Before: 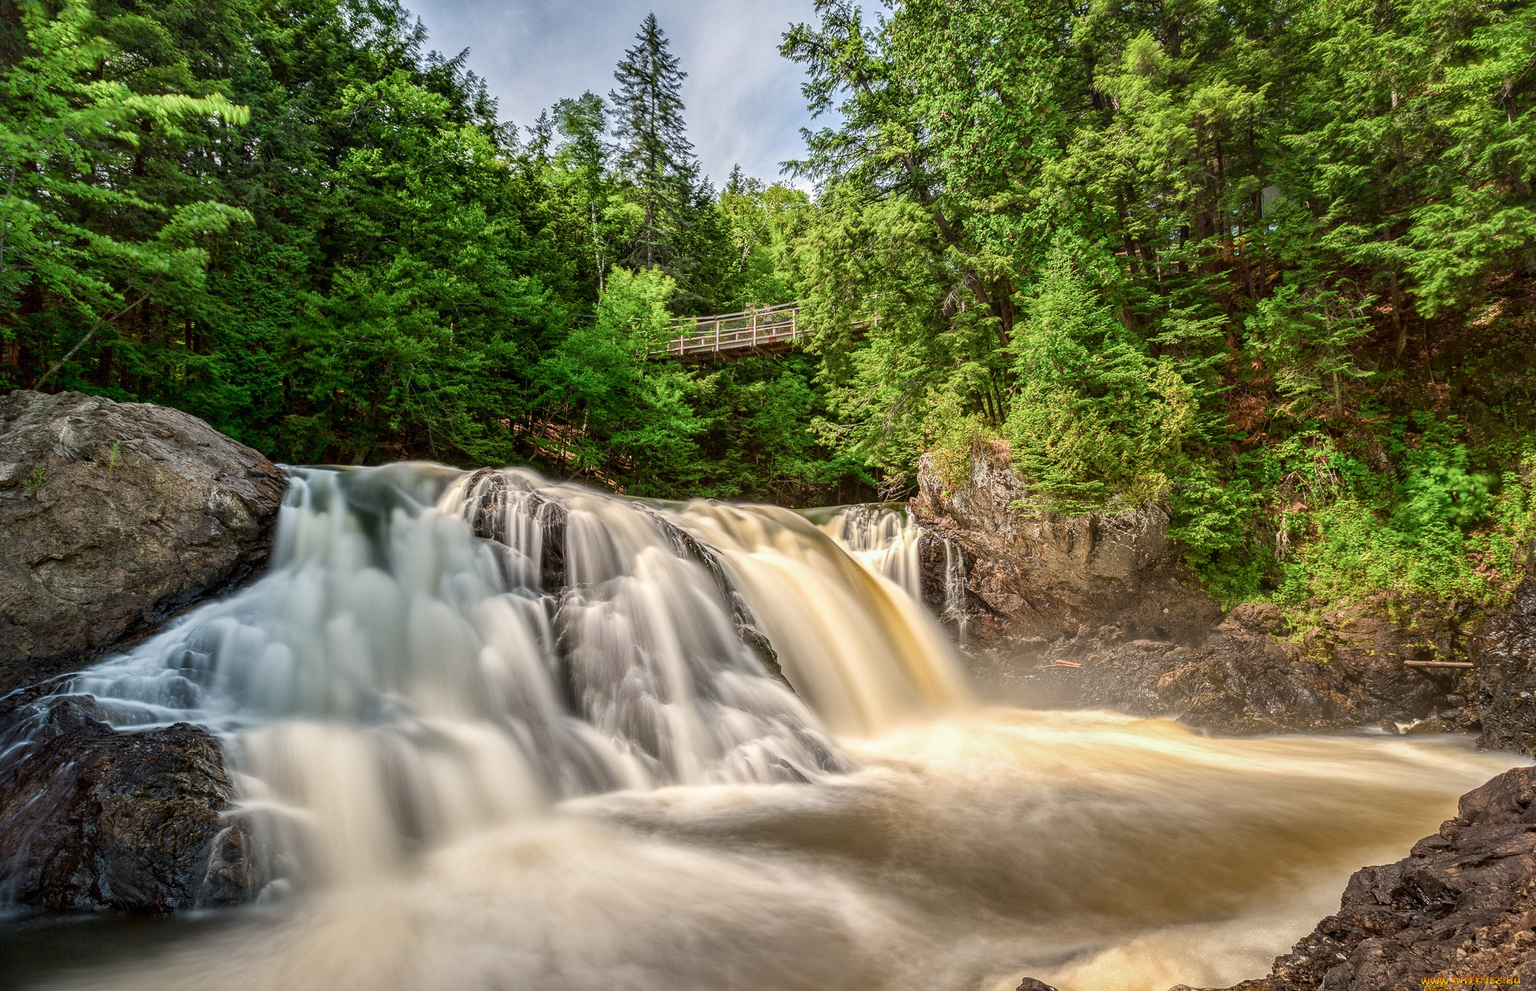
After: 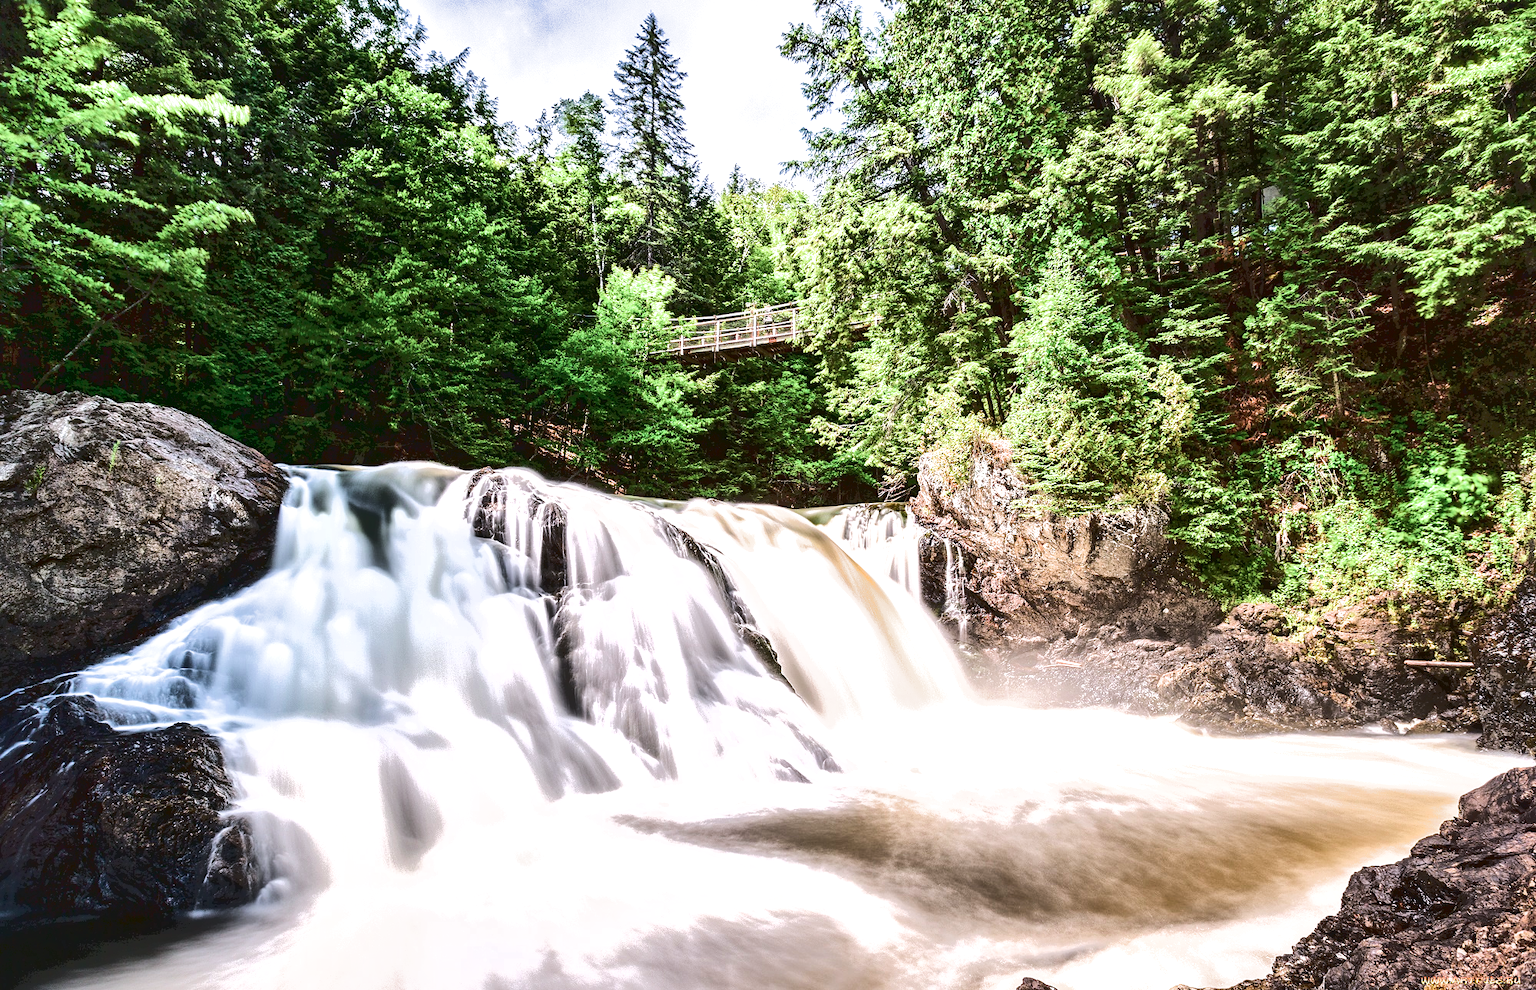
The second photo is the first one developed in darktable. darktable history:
tone equalizer: -8 EV -0.737 EV, -7 EV -0.666 EV, -6 EV -0.628 EV, -5 EV -0.412 EV, -3 EV 0.392 EV, -2 EV 0.6 EV, -1 EV 0.682 EV, +0 EV 0.732 EV
local contrast: mode bilateral grid, contrast 21, coarseness 50, detail 147%, midtone range 0.2
exposure: exposure -0.047 EV, compensate highlight preservation false
filmic rgb: black relative exposure -8.28 EV, white relative exposure 2.22 EV, hardness 7.07, latitude 84.93%, contrast 1.687, highlights saturation mix -4.2%, shadows ↔ highlights balance -2.08%, preserve chrominance max RGB
tone curve: curves: ch0 [(0, 0) (0.003, 0.145) (0.011, 0.148) (0.025, 0.15) (0.044, 0.159) (0.069, 0.16) (0.1, 0.164) (0.136, 0.182) (0.177, 0.213) (0.224, 0.247) (0.277, 0.298) (0.335, 0.37) (0.399, 0.456) (0.468, 0.552) (0.543, 0.641) (0.623, 0.713) (0.709, 0.768) (0.801, 0.825) (0.898, 0.868) (1, 1)]
color calibration: illuminant custom, x 0.364, y 0.384, temperature 4526.08 K, gamut compression 1.73
